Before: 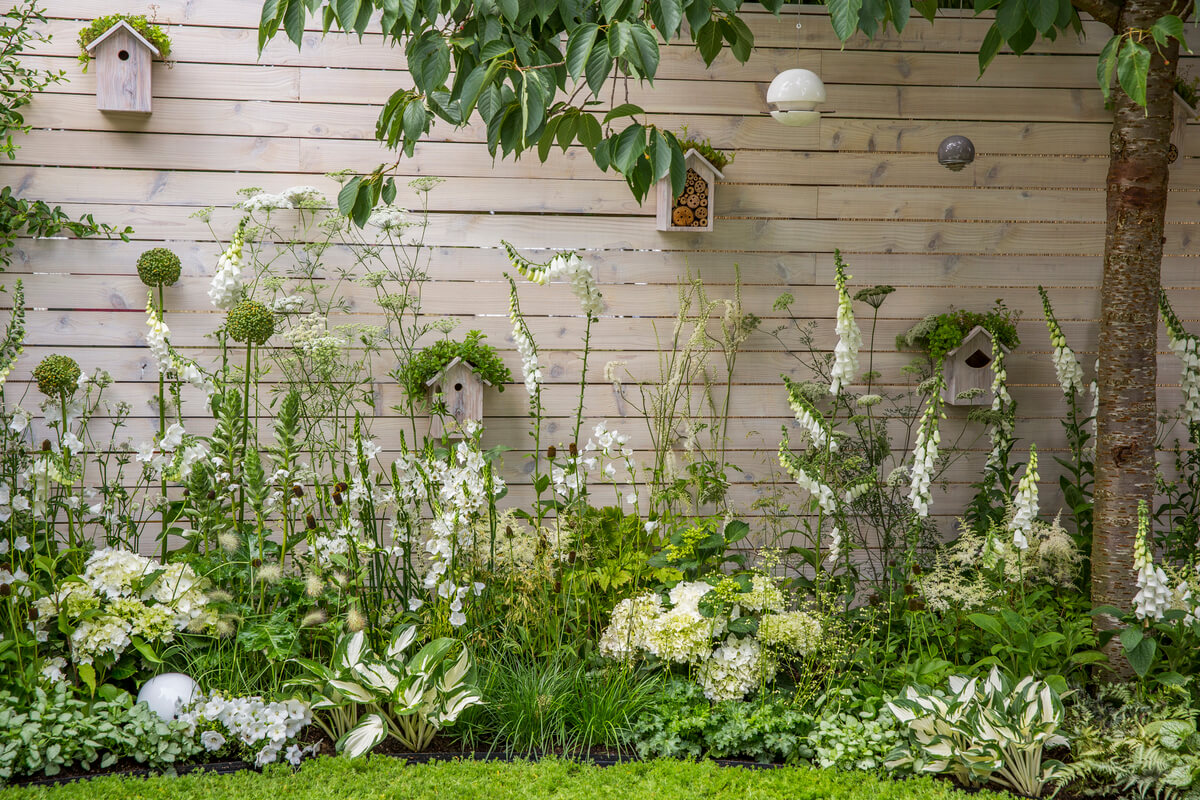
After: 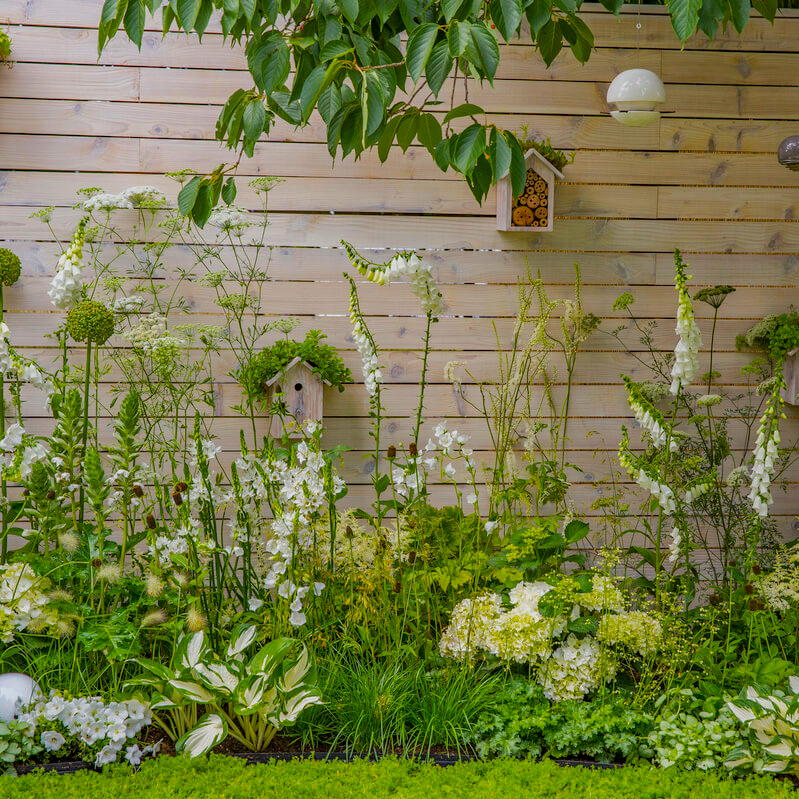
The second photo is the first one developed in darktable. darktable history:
color balance rgb: linear chroma grading › global chroma 15%, perceptual saturation grading › global saturation 30%
crop and rotate: left 13.342%, right 19.991%
tone equalizer: -8 EV 0.25 EV, -7 EV 0.417 EV, -6 EV 0.417 EV, -5 EV 0.25 EV, -3 EV -0.25 EV, -2 EV -0.417 EV, -1 EV -0.417 EV, +0 EV -0.25 EV, edges refinement/feathering 500, mask exposure compensation -1.57 EV, preserve details guided filter
haze removal: compatibility mode true, adaptive false
